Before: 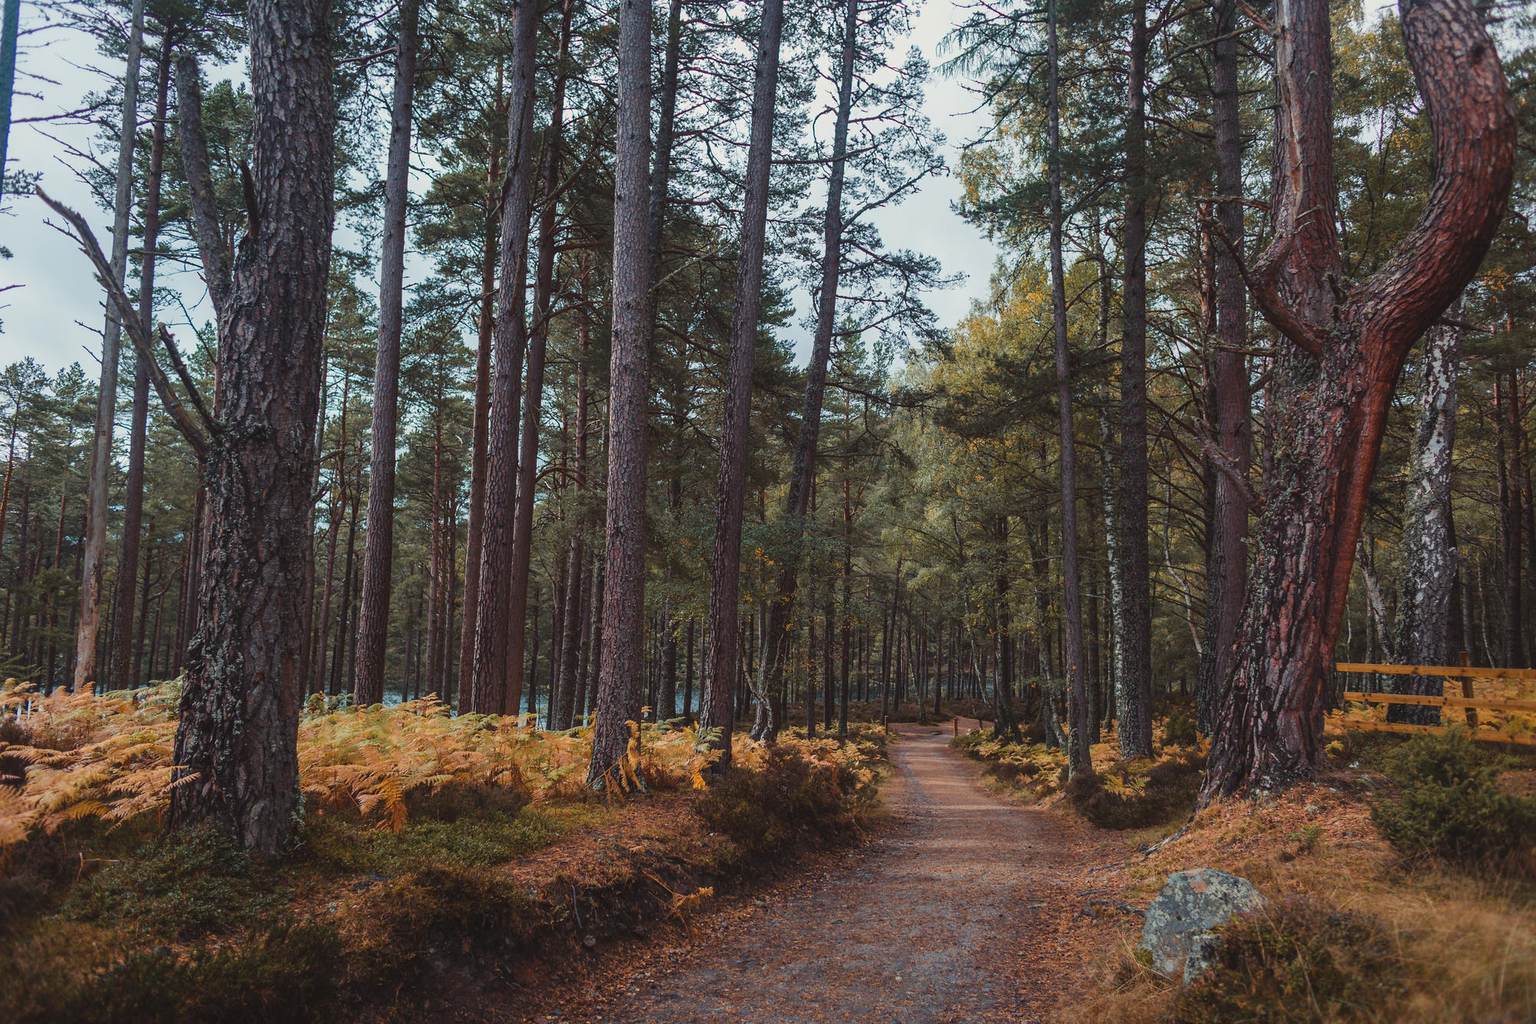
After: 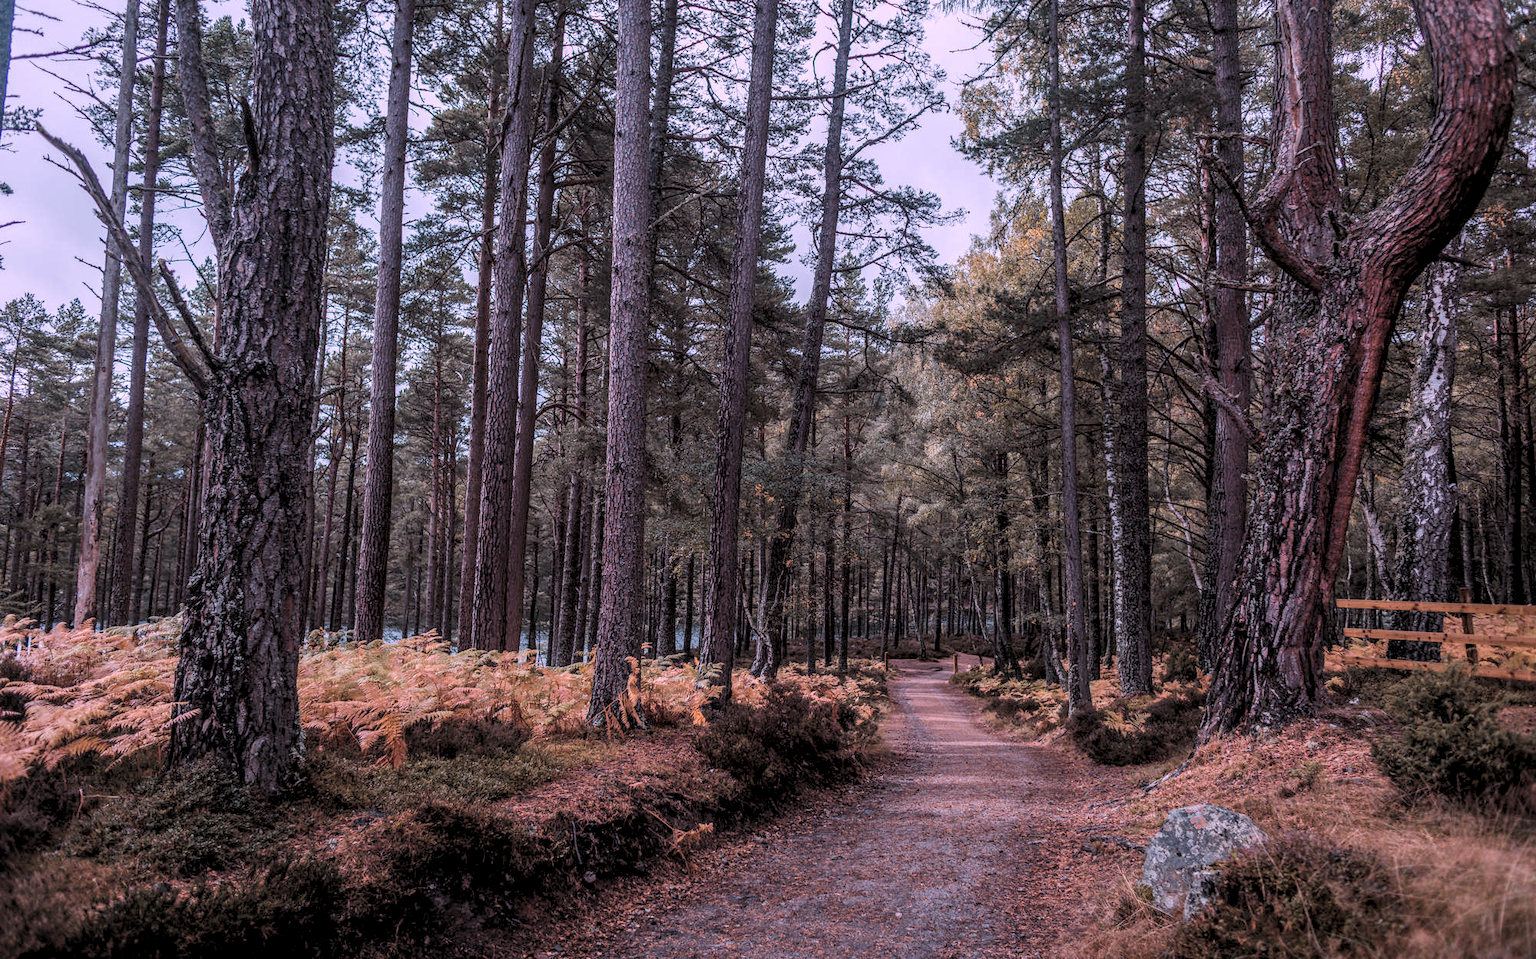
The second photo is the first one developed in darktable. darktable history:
rgb levels: levels [[0.013, 0.434, 0.89], [0, 0.5, 1], [0, 0.5, 1]]
color correction: highlights a* 15.46, highlights b* -20.56
crop and rotate: top 6.25%
contrast brightness saturation: contrast 0.06, brightness -0.01, saturation -0.23
local contrast: highlights 0%, shadows 0%, detail 133%
